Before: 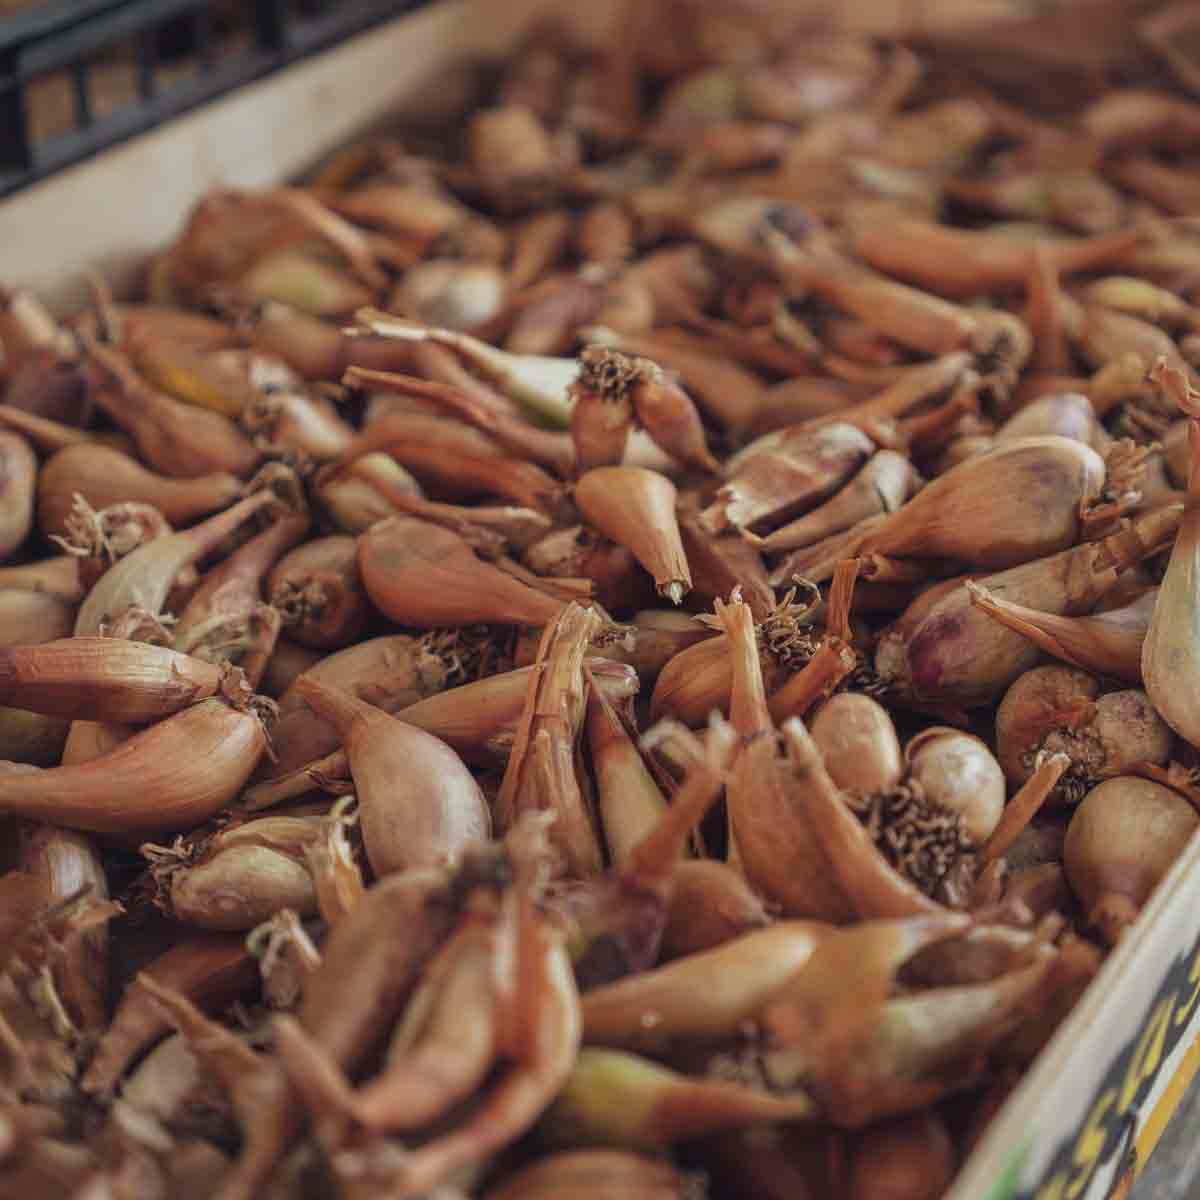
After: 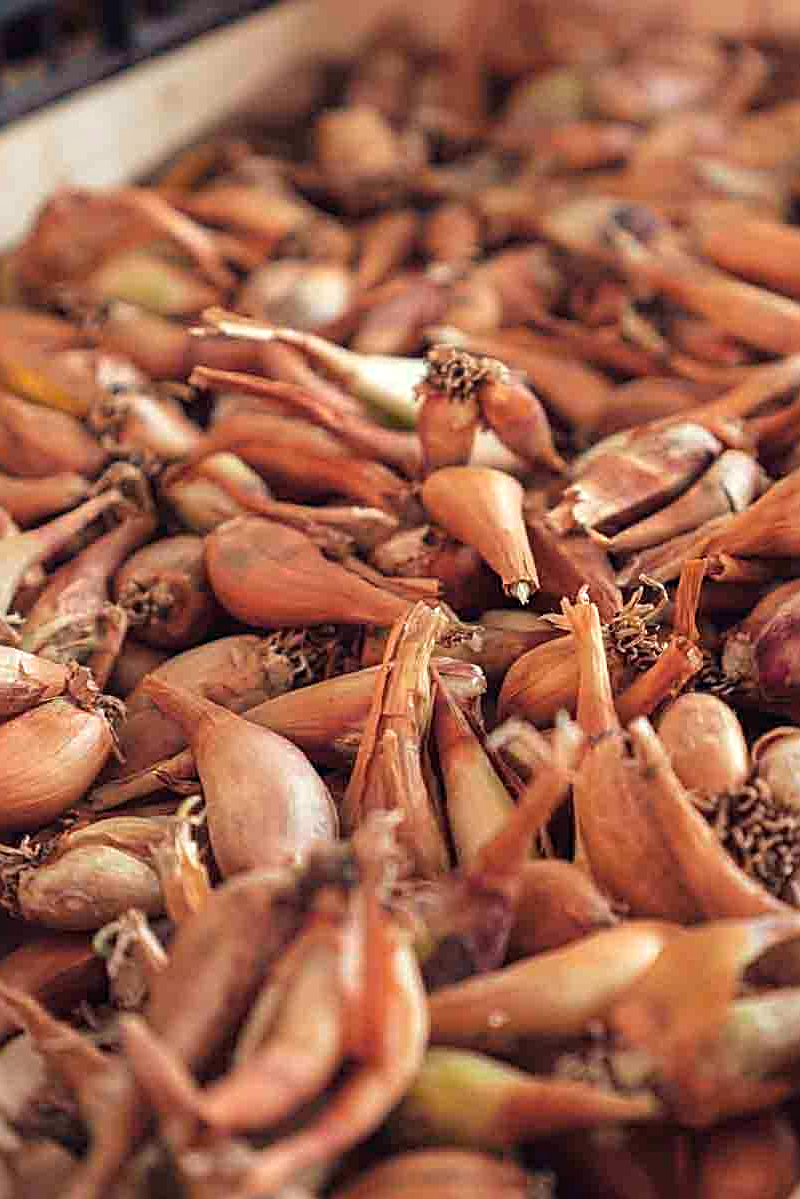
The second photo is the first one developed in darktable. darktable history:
sharpen: radius 2.558, amount 0.65
crop and rotate: left 12.794%, right 20.535%
exposure: exposure 0.208 EV, compensate exposure bias true, compensate highlight preservation false
tone equalizer: -8 EV -0.412 EV, -7 EV -0.427 EV, -6 EV -0.314 EV, -5 EV -0.219 EV, -3 EV 0.215 EV, -2 EV 0.336 EV, -1 EV 0.377 EV, +0 EV 0.445 EV
